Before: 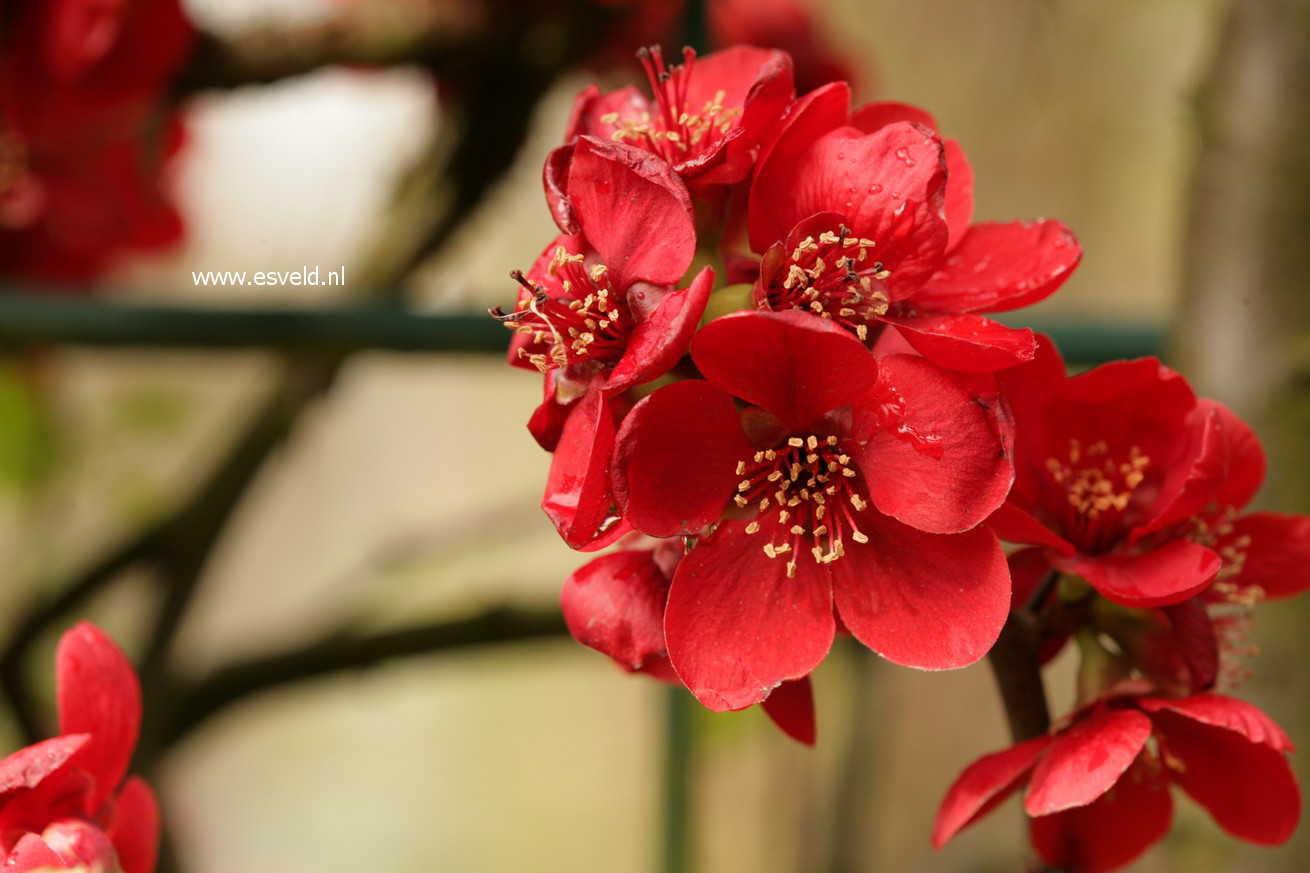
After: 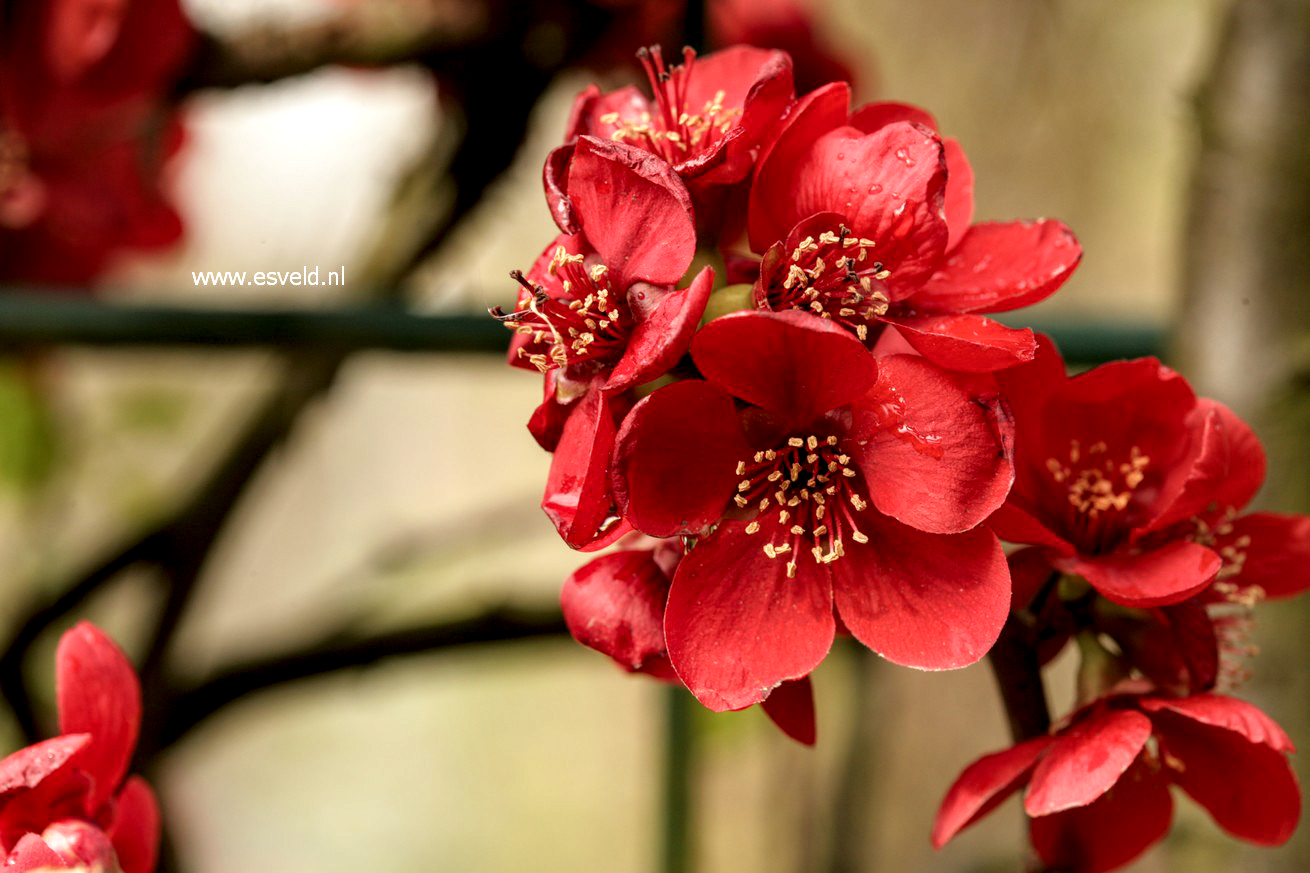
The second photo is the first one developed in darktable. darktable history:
local contrast: highlights 60%, shadows 64%, detail 160%
